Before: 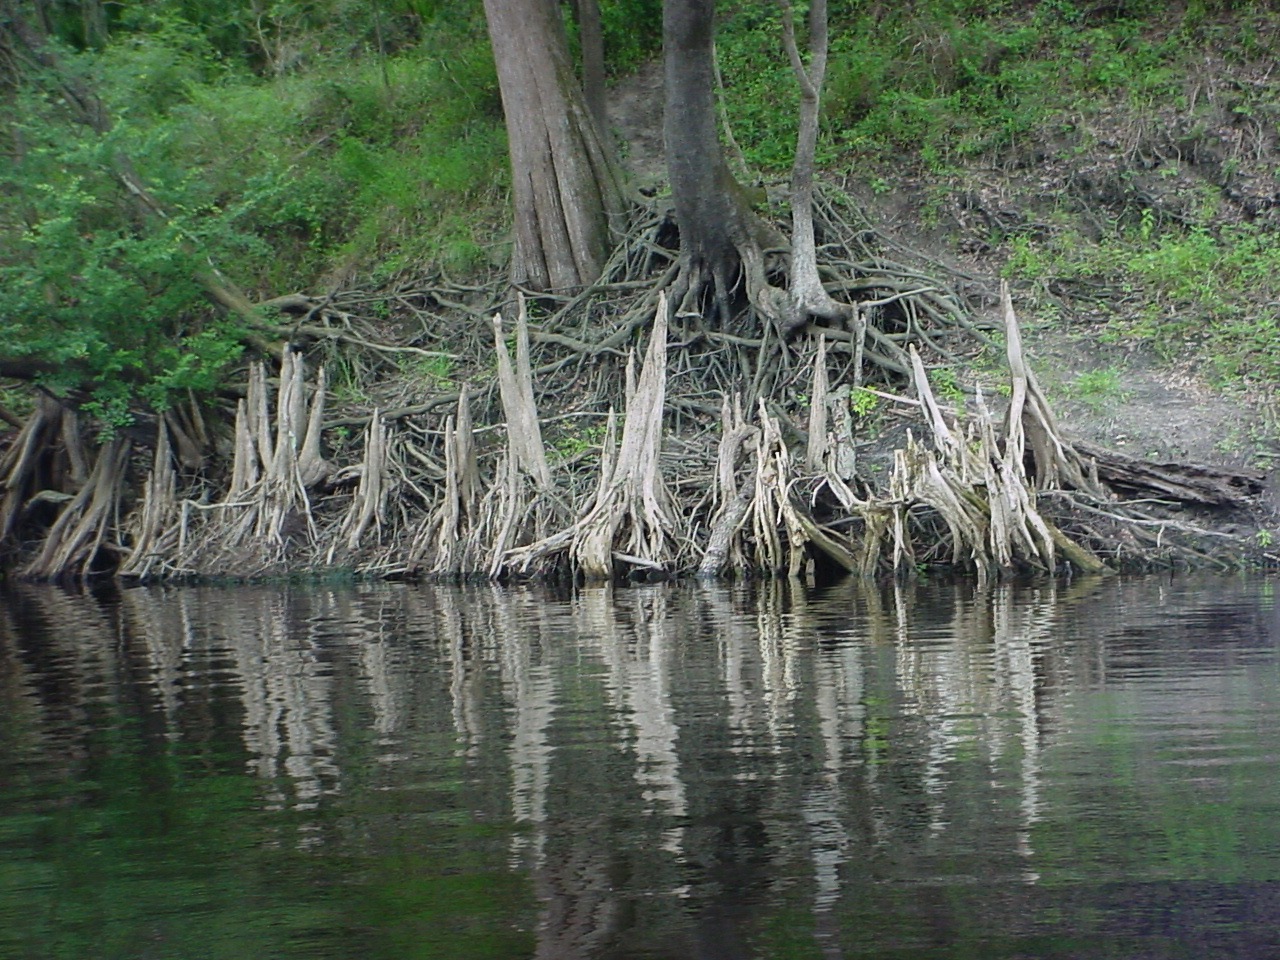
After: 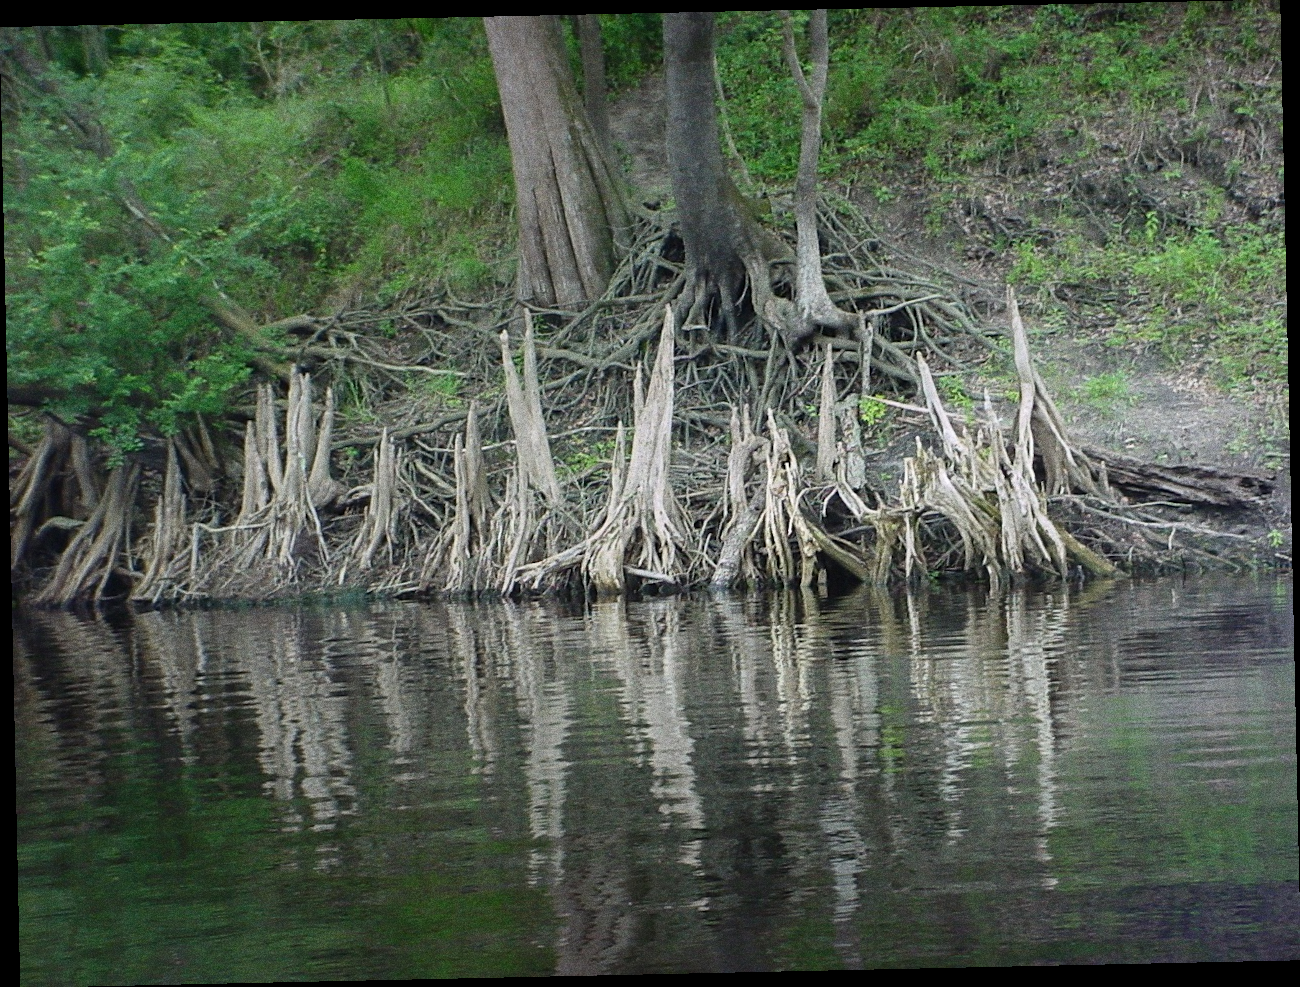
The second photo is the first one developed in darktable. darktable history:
rotate and perspective: rotation -1.24°, automatic cropping off
grain: coarseness 0.09 ISO, strength 40%
